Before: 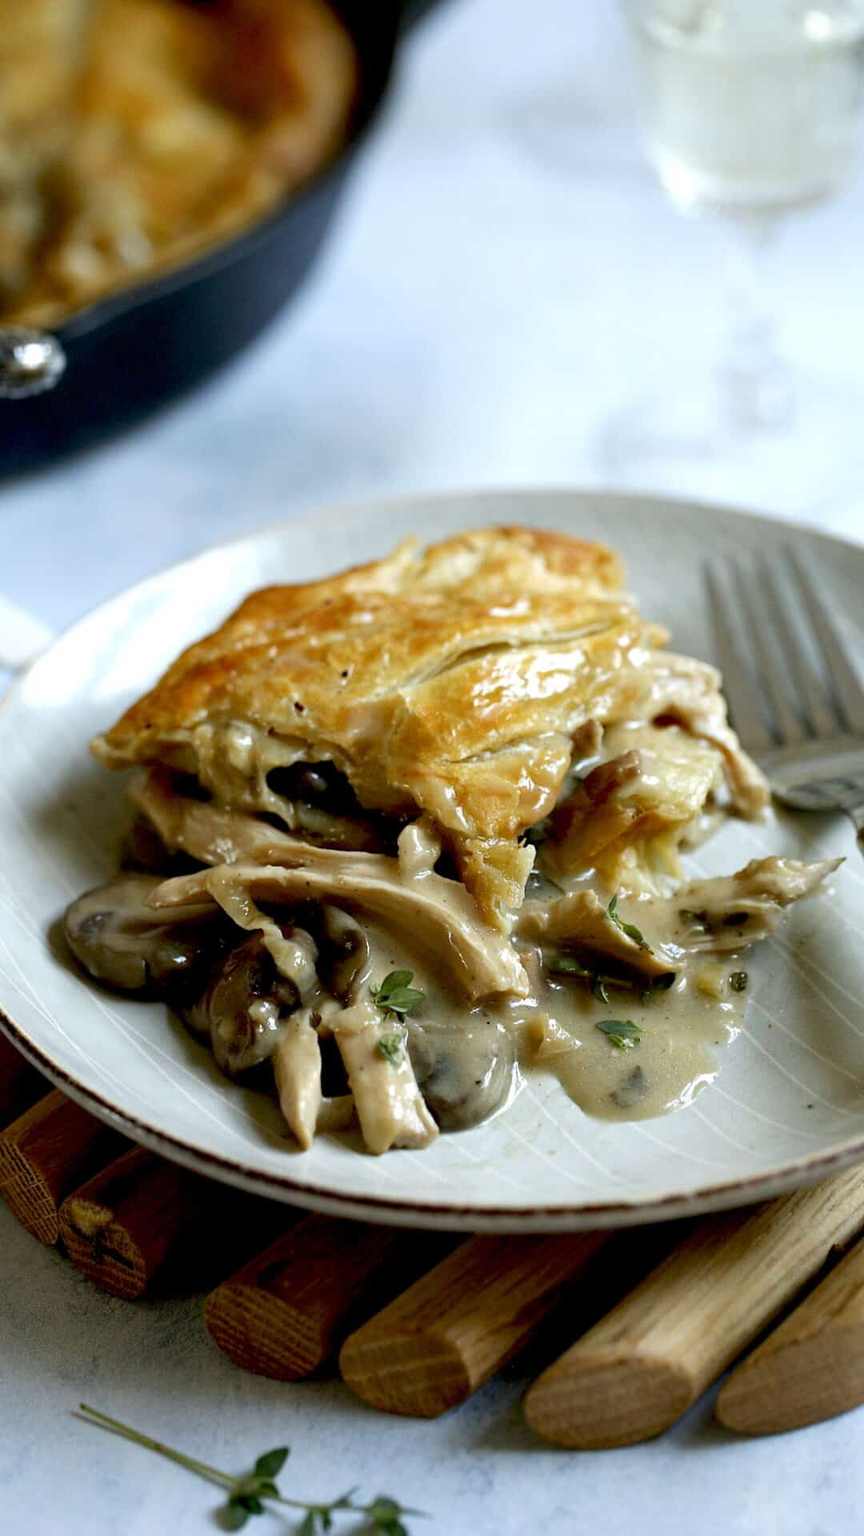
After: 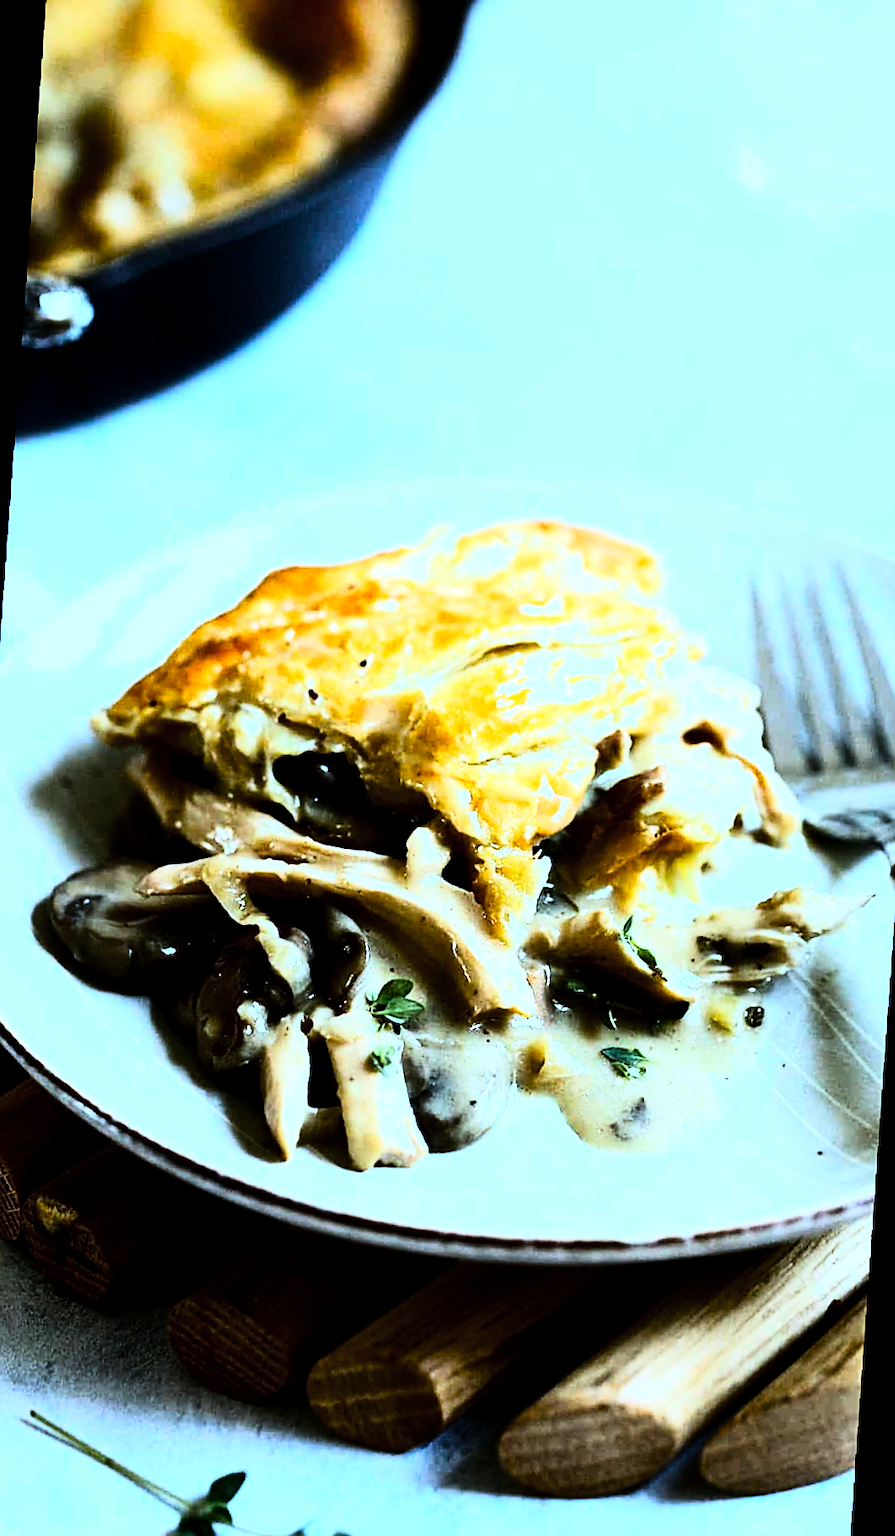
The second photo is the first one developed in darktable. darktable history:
rotate and perspective: rotation 1.72°, automatic cropping off
sharpen: on, module defaults
crop and rotate: angle -2.38°
fill light: on, module defaults
tone equalizer: -8 EV -0.75 EV, -7 EV -0.7 EV, -6 EV -0.6 EV, -5 EV -0.4 EV, -3 EV 0.4 EV, -2 EV 0.6 EV, -1 EV 0.7 EV, +0 EV 0.75 EV, edges refinement/feathering 500, mask exposure compensation -1.57 EV, preserve details no
white balance: red 0.871, blue 1.249
rgb curve: curves: ch0 [(0, 0) (0.21, 0.15) (0.24, 0.21) (0.5, 0.75) (0.75, 0.96) (0.89, 0.99) (1, 1)]; ch1 [(0, 0.02) (0.21, 0.13) (0.25, 0.2) (0.5, 0.67) (0.75, 0.9) (0.89, 0.97) (1, 1)]; ch2 [(0, 0.02) (0.21, 0.13) (0.25, 0.2) (0.5, 0.67) (0.75, 0.9) (0.89, 0.97) (1, 1)], compensate middle gray true
